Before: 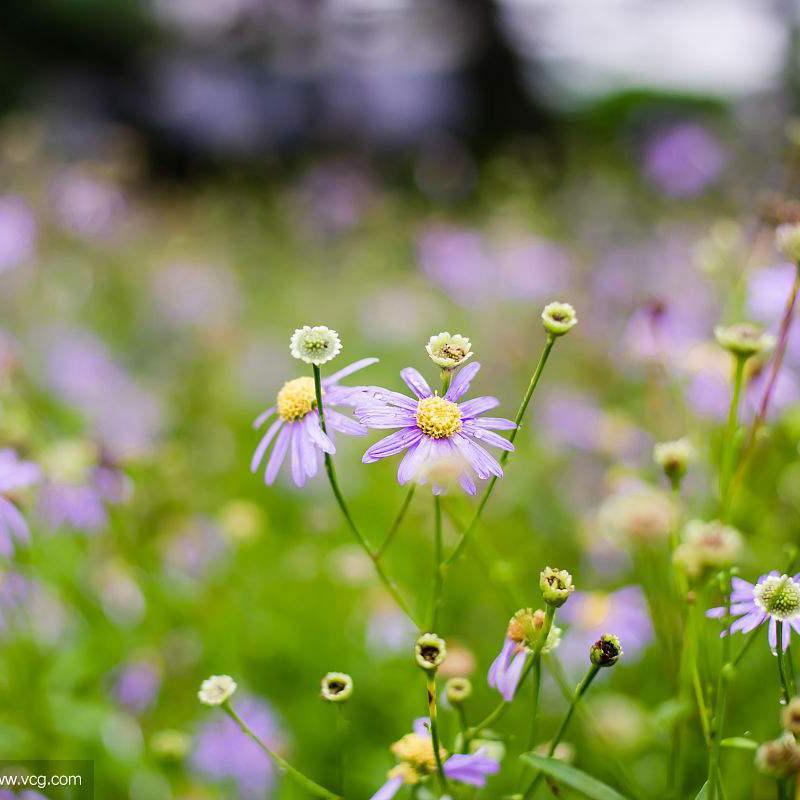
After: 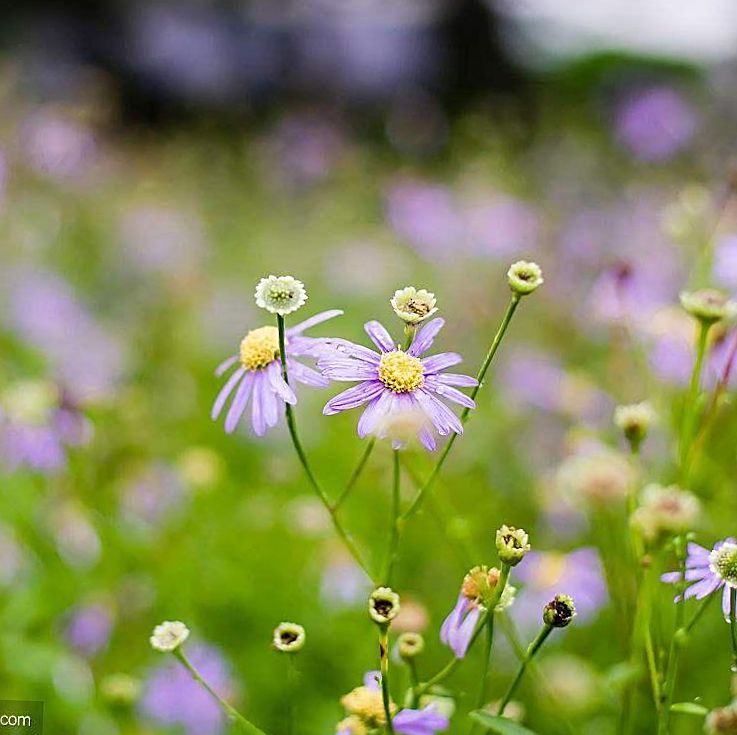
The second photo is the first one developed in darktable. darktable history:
sharpen: on, module defaults
crop and rotate: angle -2.14°, left 3.074%, top 4.275%, right 1.373%, bottom 0.457%
